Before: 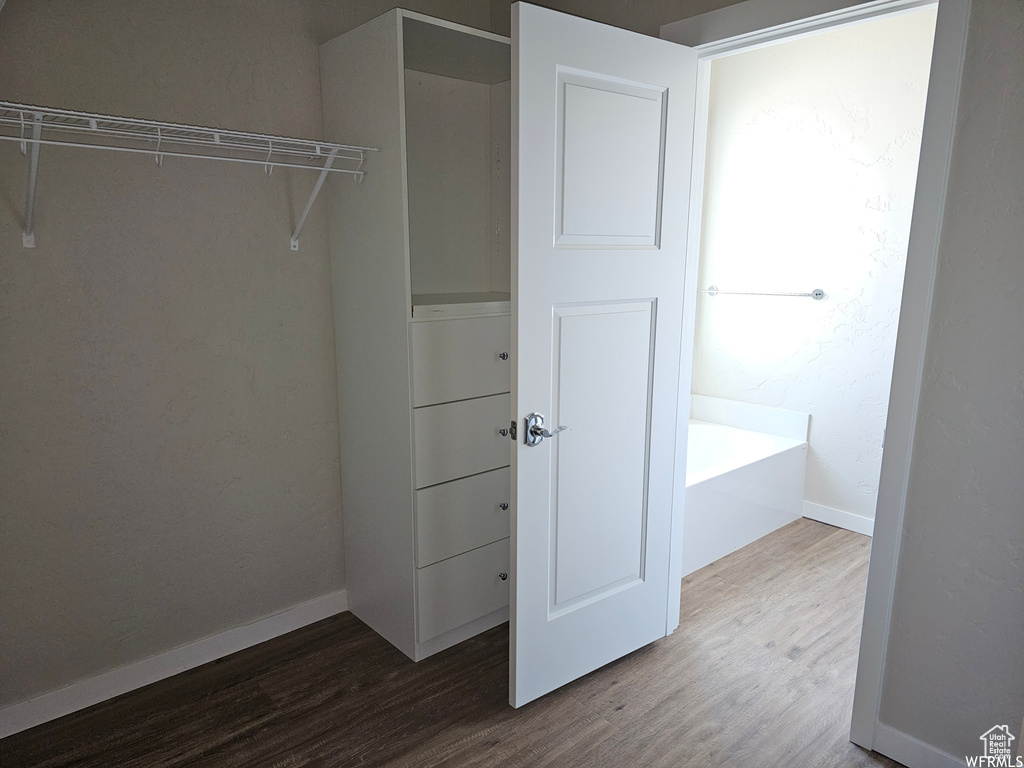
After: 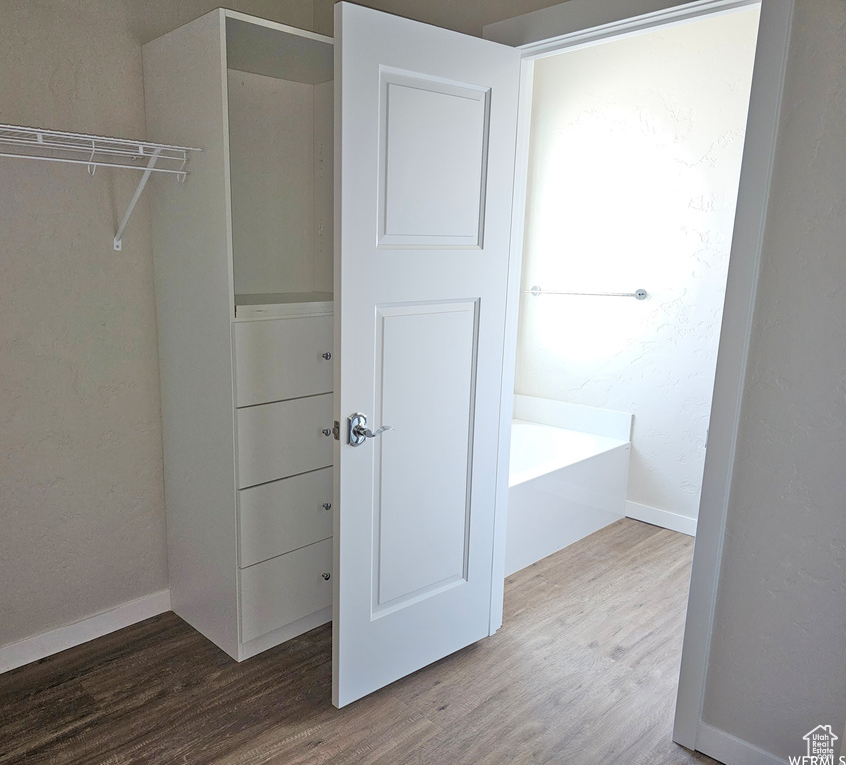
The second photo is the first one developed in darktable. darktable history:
tone equalizer: -7 EV 0.164 EV, -6 EV 0.587 EV, -5 EV 1.19 EV, -4 EV 1.33 EV, -3 EV 1.15 EV, -2 EV 0.6 EV, -1 EV 0.148 EV
crop: left 17.292%, bottom 0.046%
